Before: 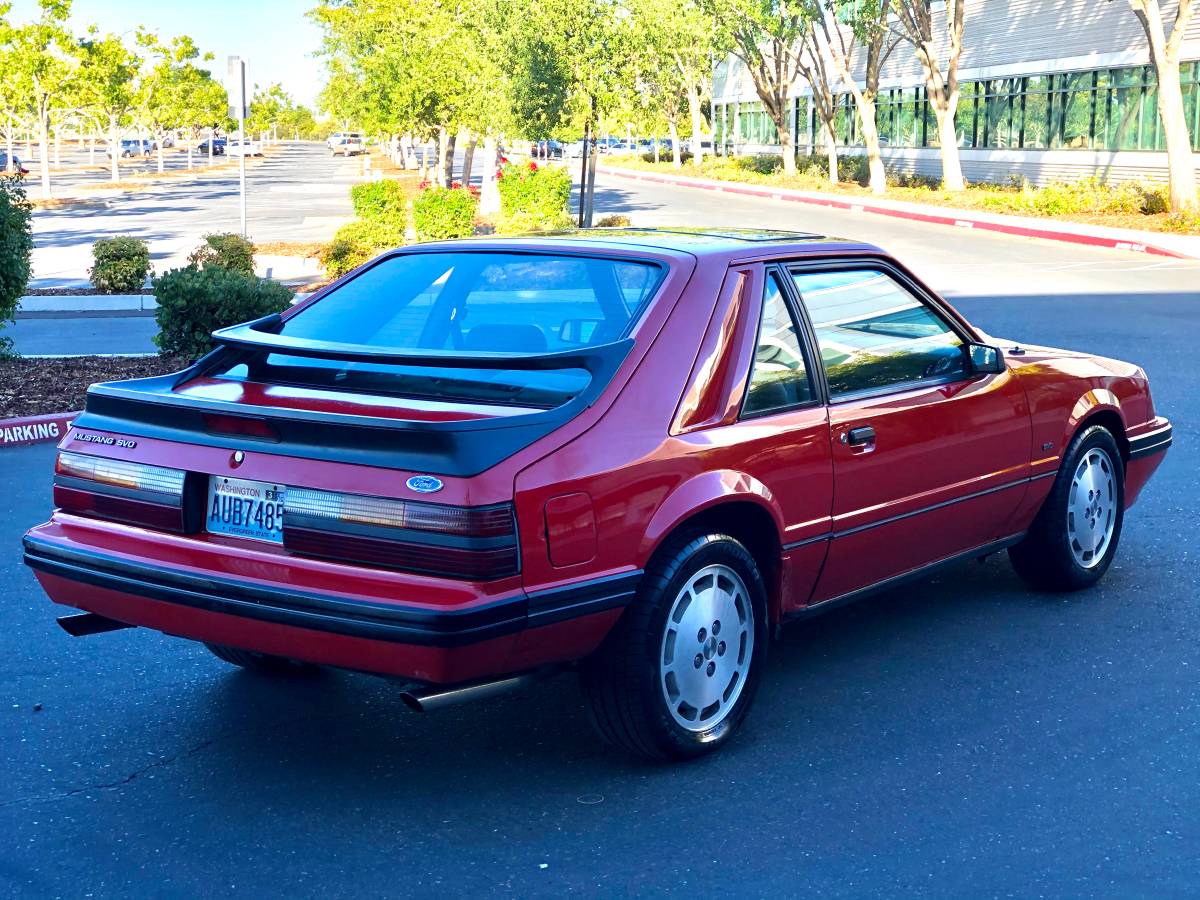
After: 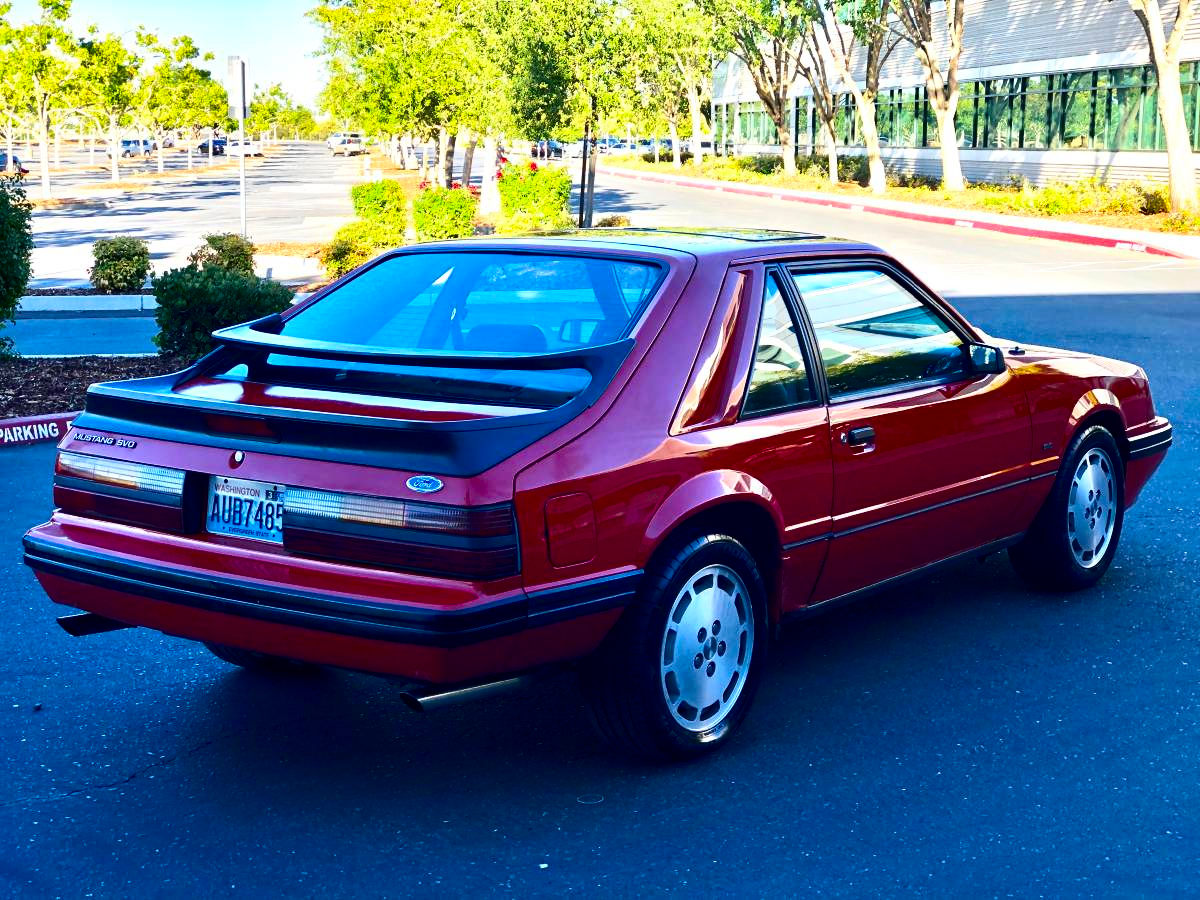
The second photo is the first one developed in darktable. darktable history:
contrast brightness saturation: contrast 0.21, brightness -0.11, saturation 0.21
shadows and highlights: radius 125.46, shadows 30.51, highlights -30.51, low approximation 0.01, soften with gaussian
